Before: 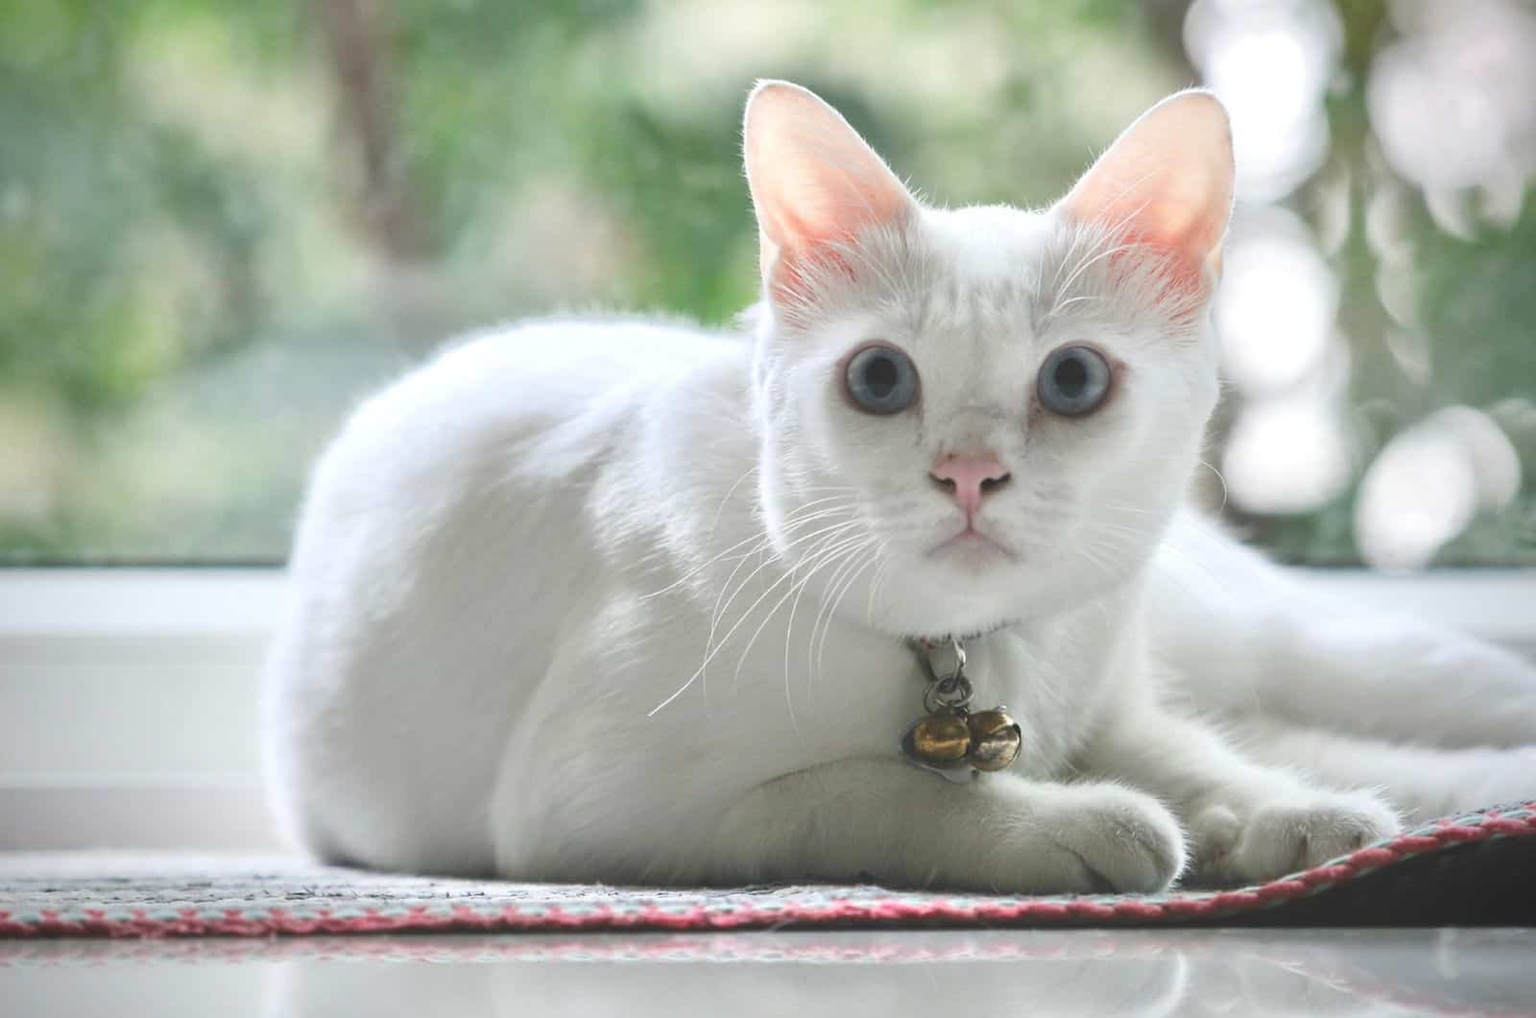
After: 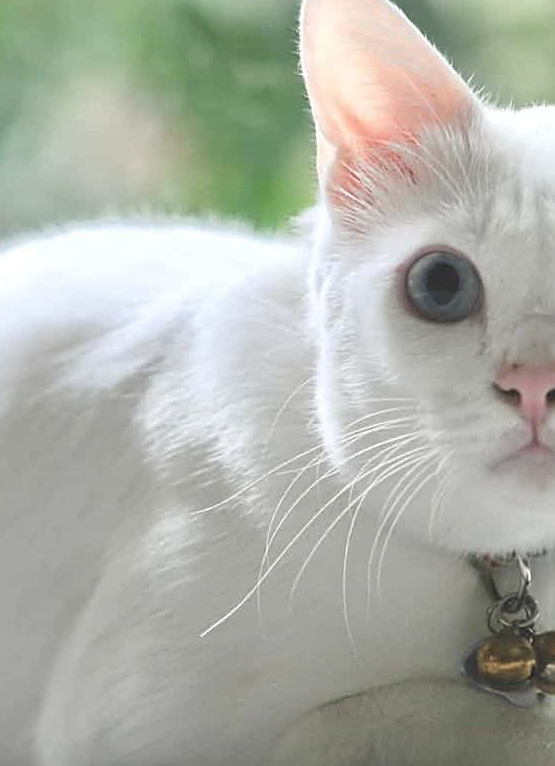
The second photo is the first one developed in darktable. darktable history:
crop and rotate: left 29.758%, top 10.371%, right 35.533%, bottom 17.349%
sharpen: on, module defaults
